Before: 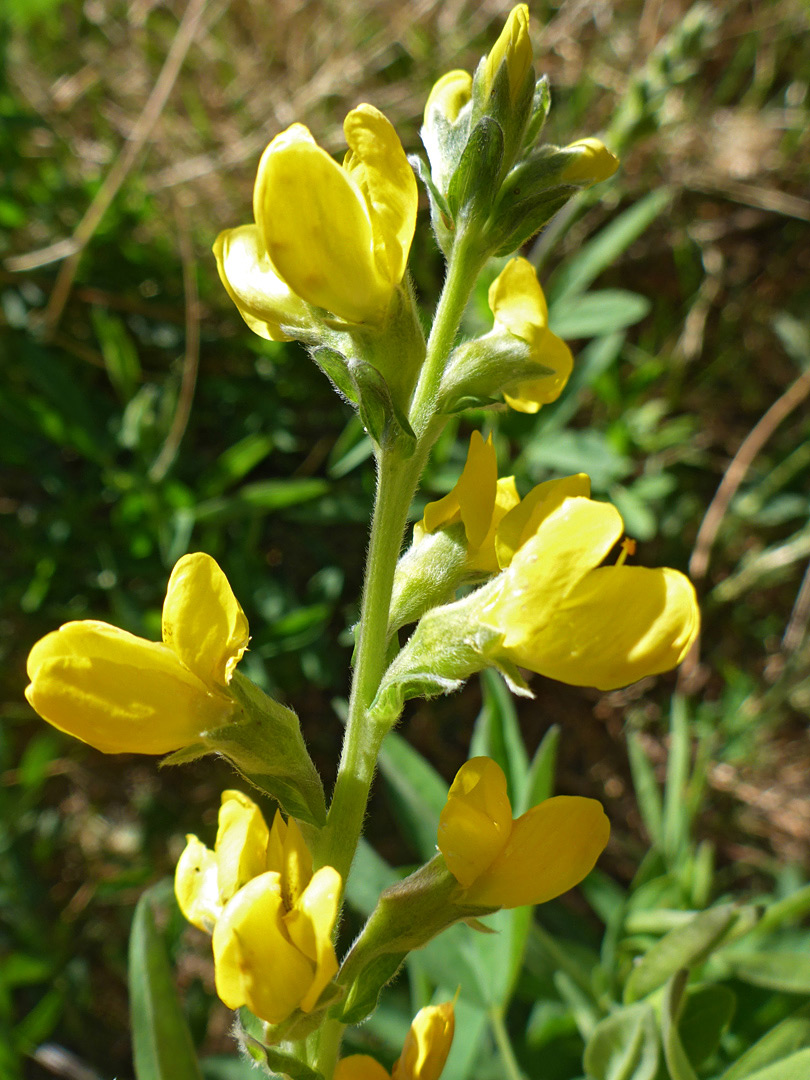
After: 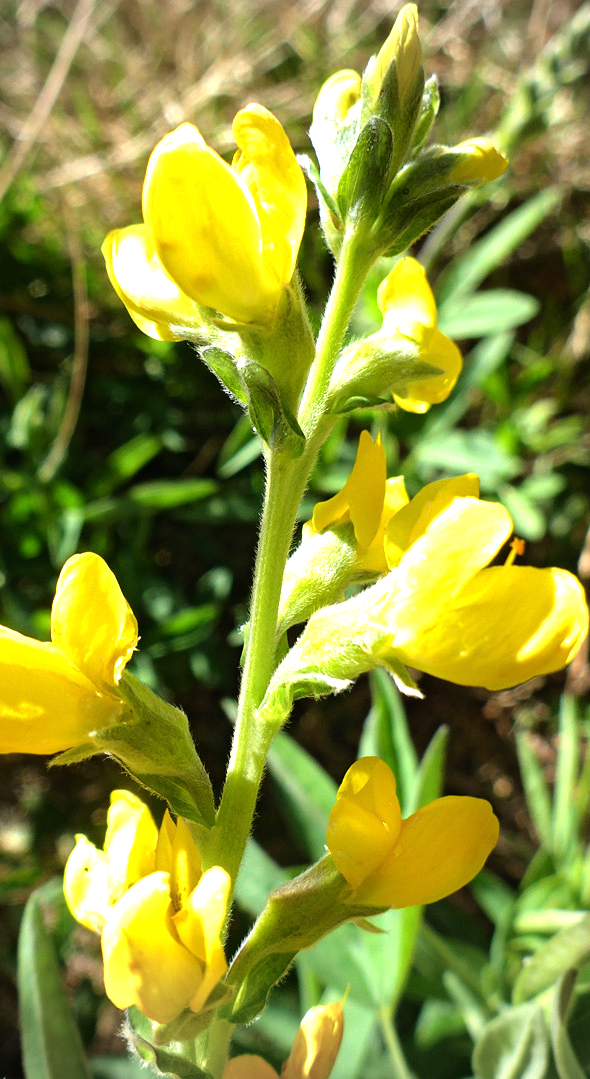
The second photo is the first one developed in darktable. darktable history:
tone equalizer: -8 EV -1.05 EV, -7 EV -0.977 EV, -6 EV -0.861 EV, -5 EV -0.584 EV, -3 EV 0.578 EV, -2 EV 0.891 EV, -1 EV 1.01 EV, +0 EV 1.08 EV
vignetting: brightness -0.325
crop: left 13.816%, top 0%, right 13.327%
